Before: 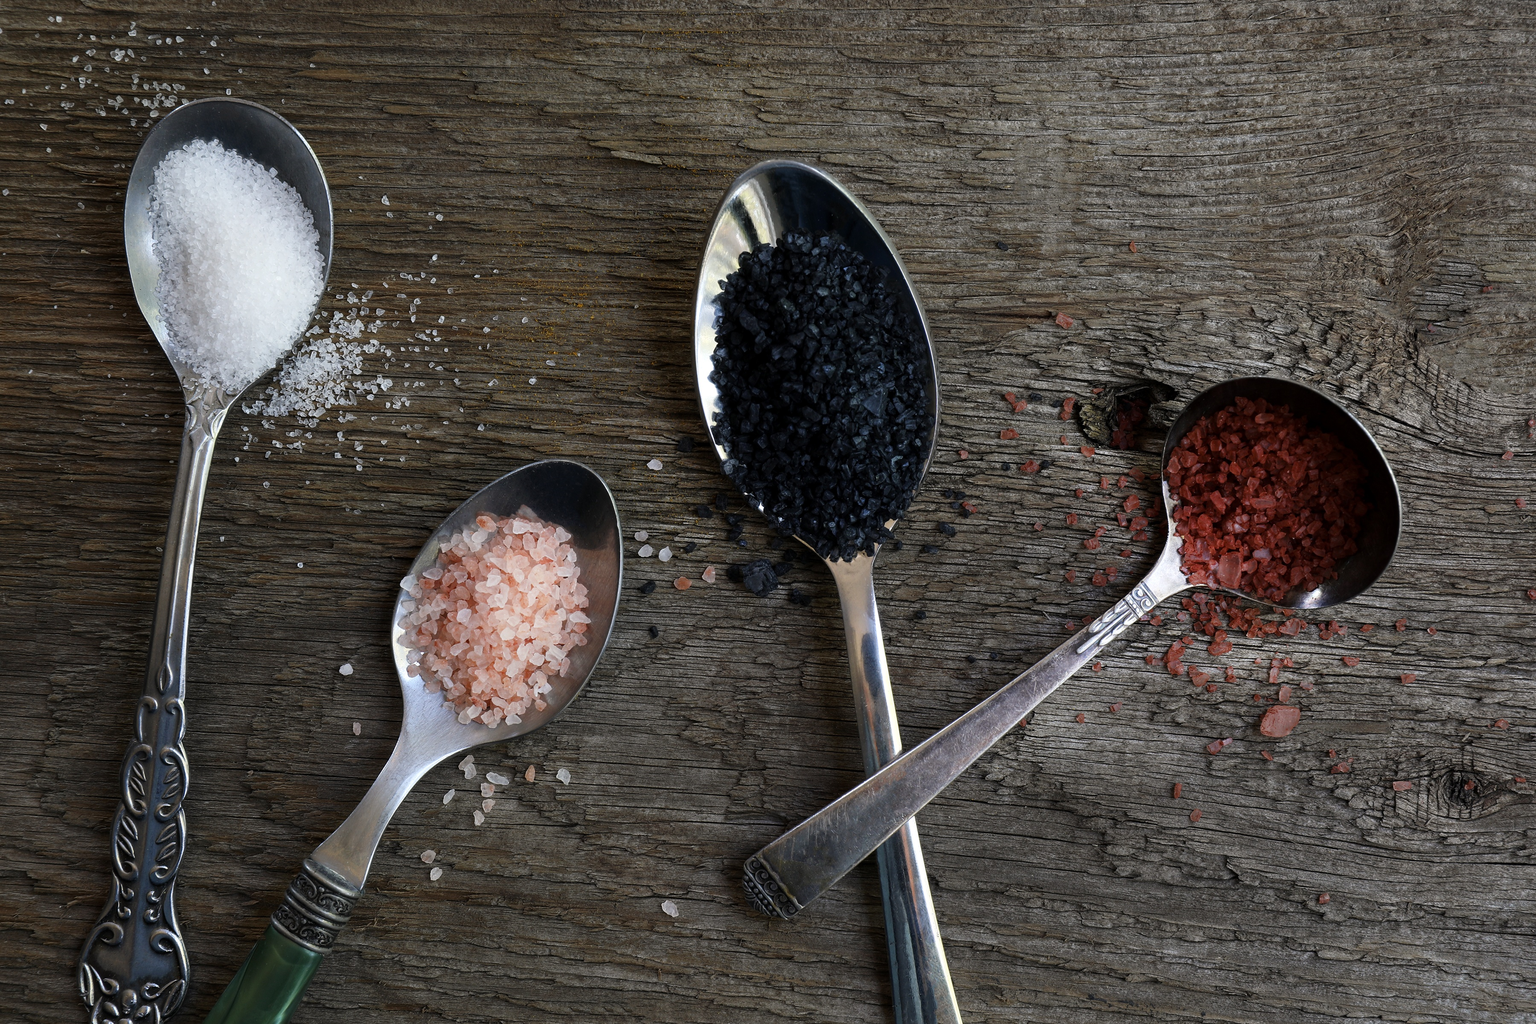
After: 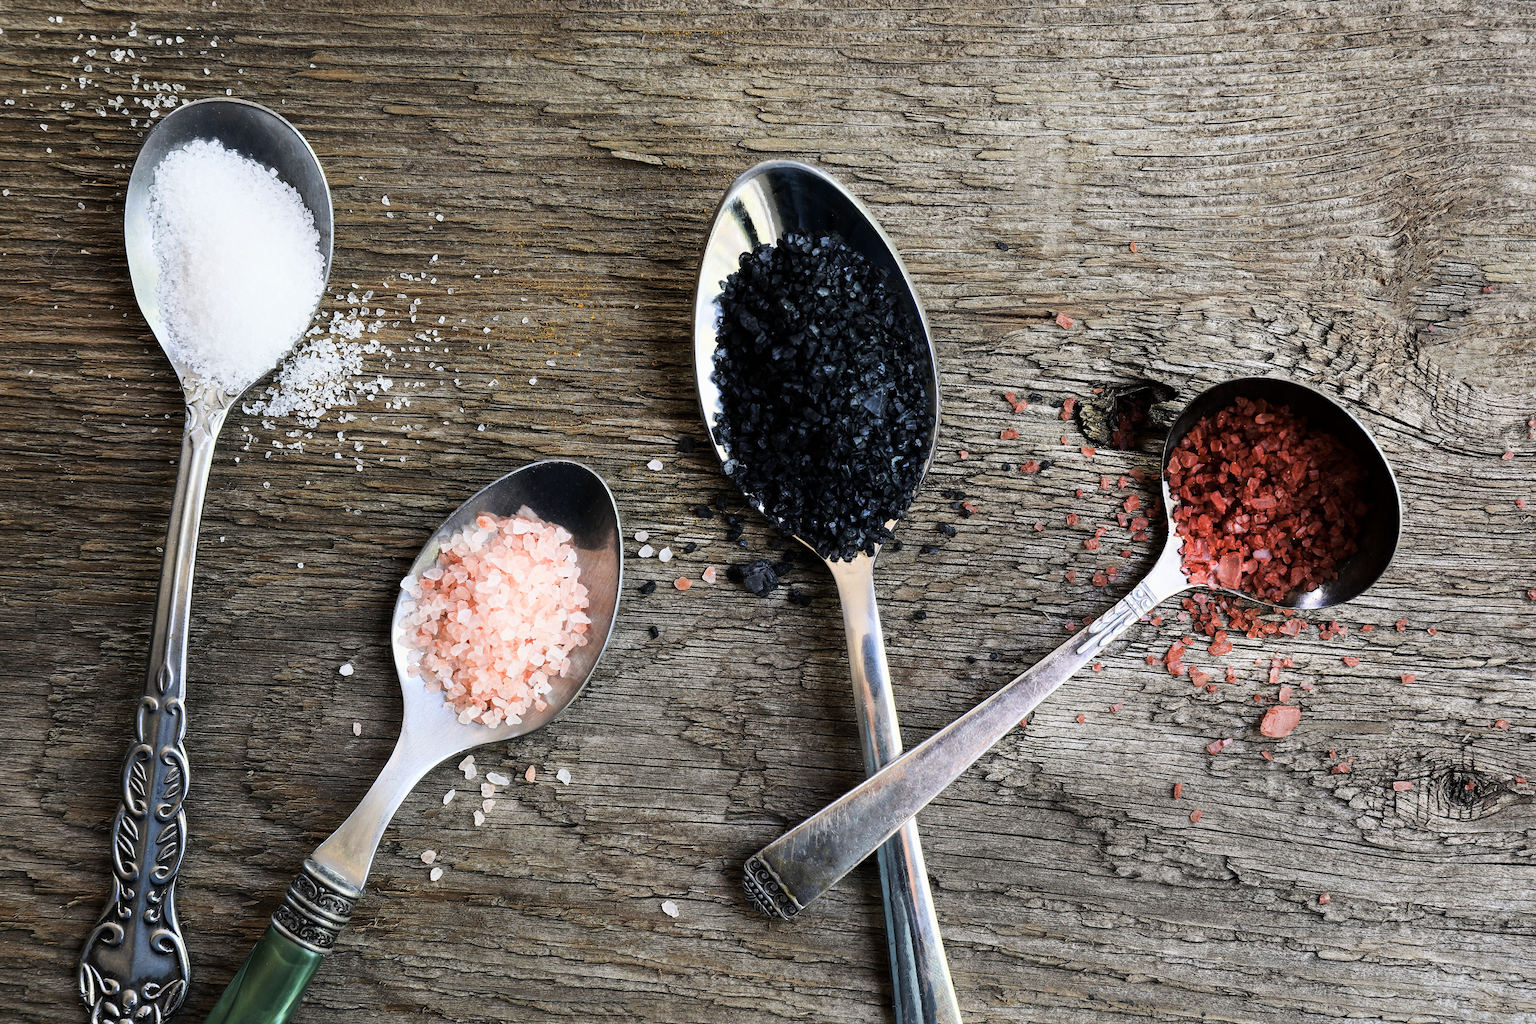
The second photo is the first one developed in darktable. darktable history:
exposure: black level correction 0, exposure 1.5 EV, compensate exposure bias true, compensate highlight preservation false
filmic rgb: black relative exposure -7.5 EV, white relative exposure 5 EV, hardness 3.31, contrast 1.3, contrast in shadows safe
